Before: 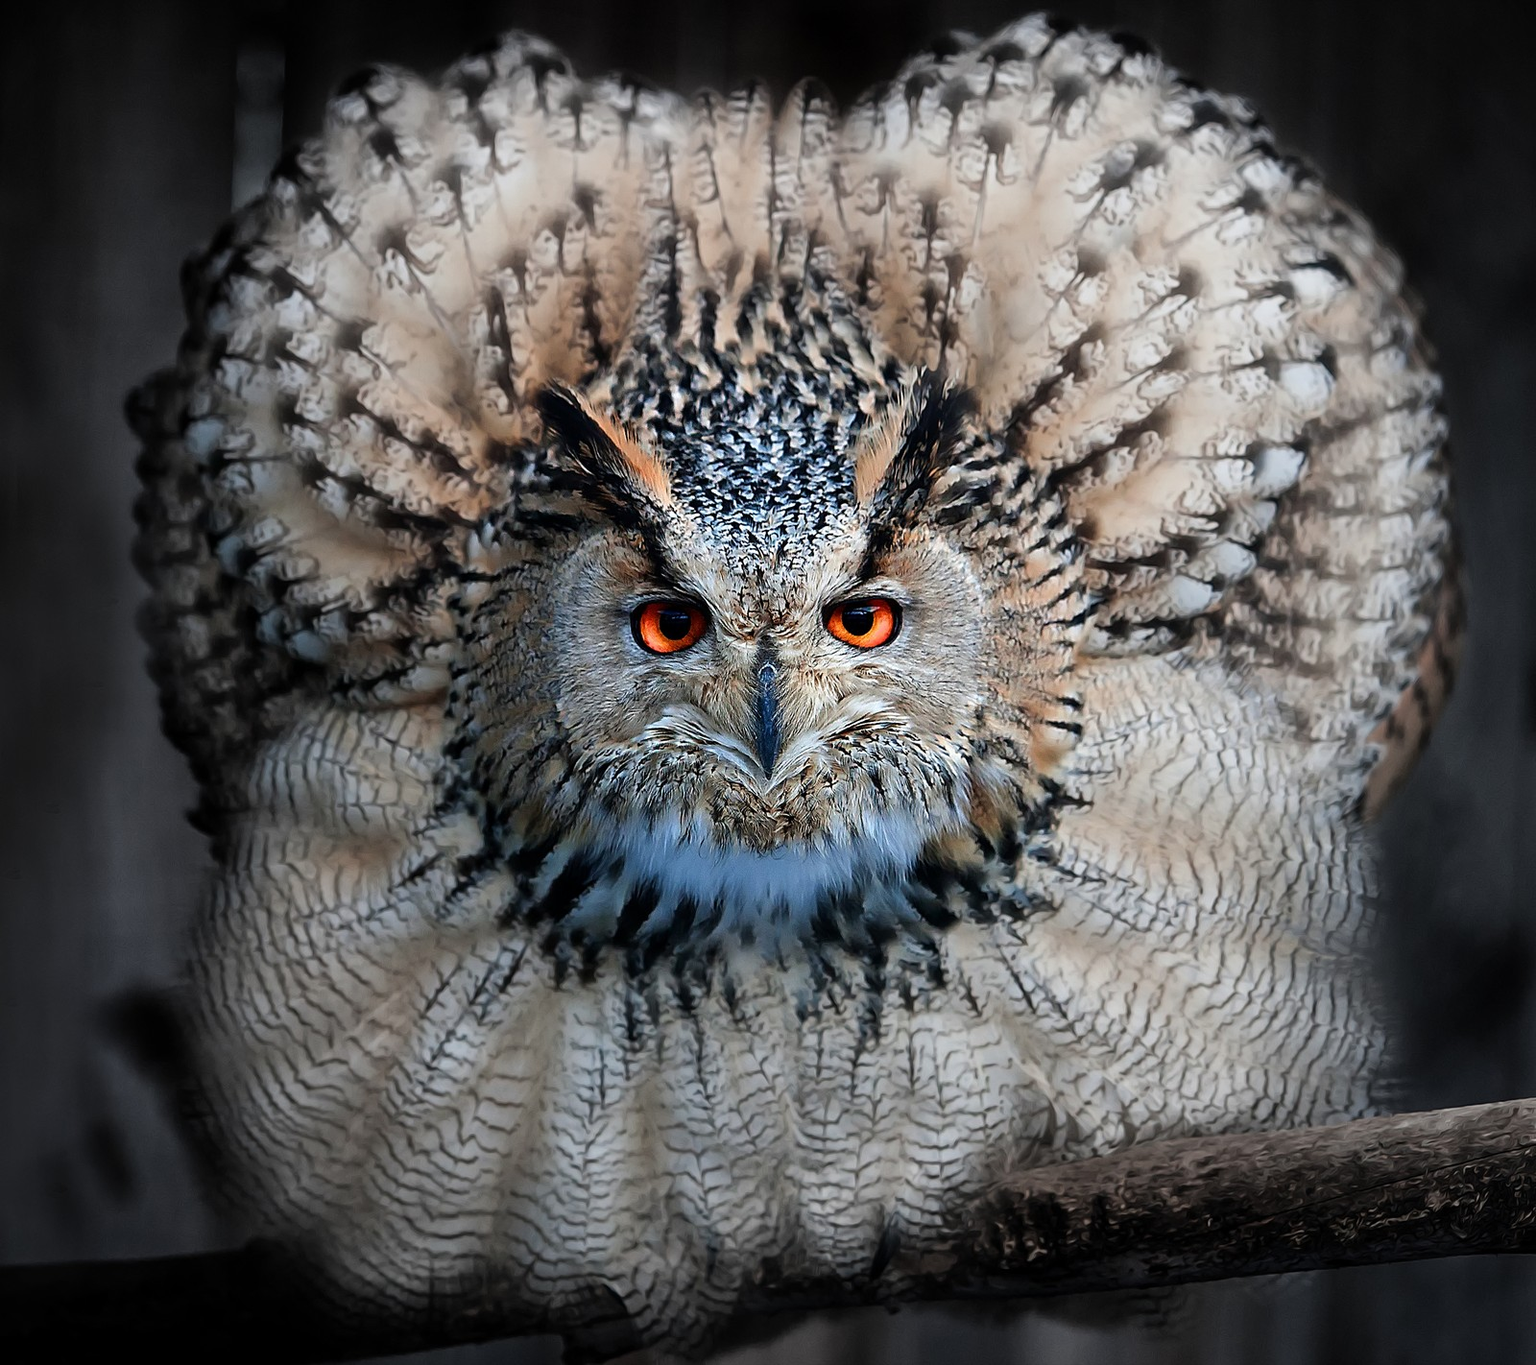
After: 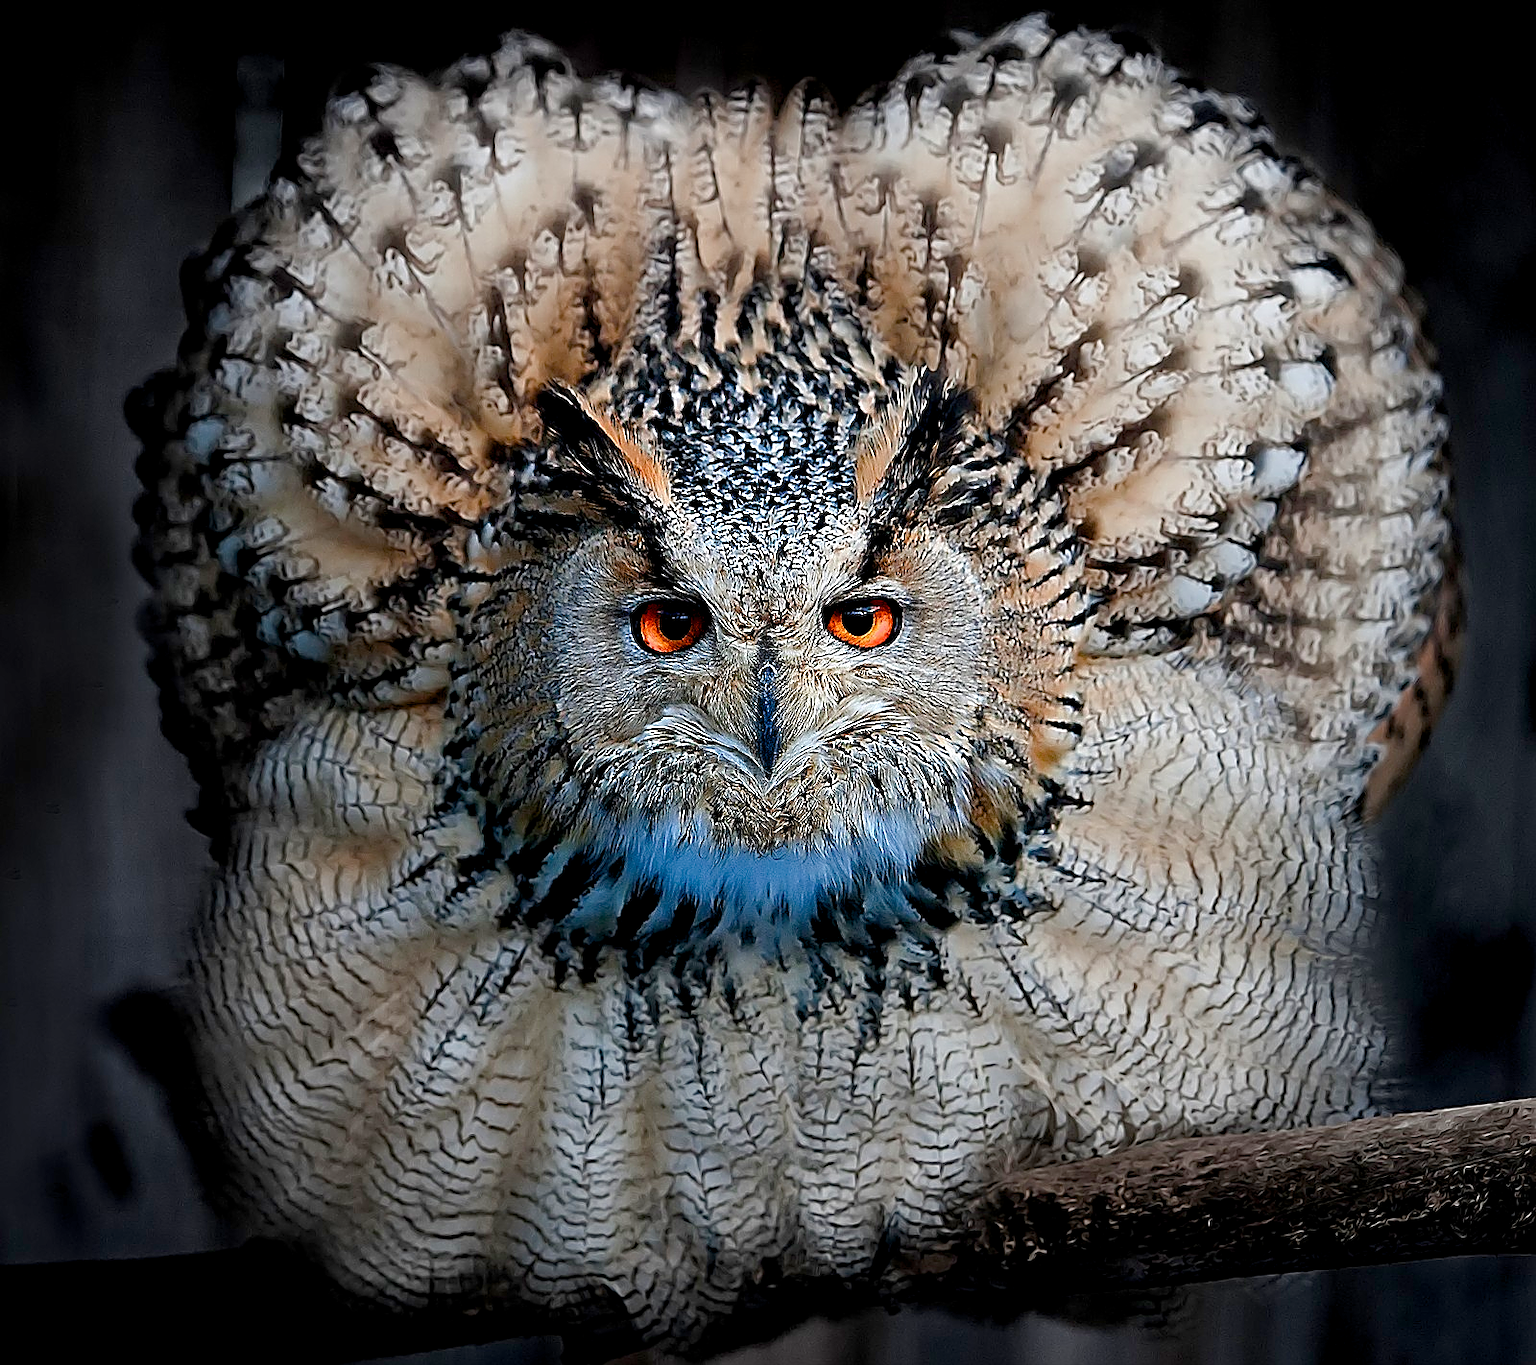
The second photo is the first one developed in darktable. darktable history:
haze removal: adaptive false
color balance rgb: global offset › luminance -0.502%, perceptual saturation grading › global saturation 26.372%, perceptual saturation grading › highlights -28.234%, perceptual saturation grading › mid-tones 15.337%, perceptual saturation grading › shadows 33.228%
sharpen: radius 1.645, amount 1.309
